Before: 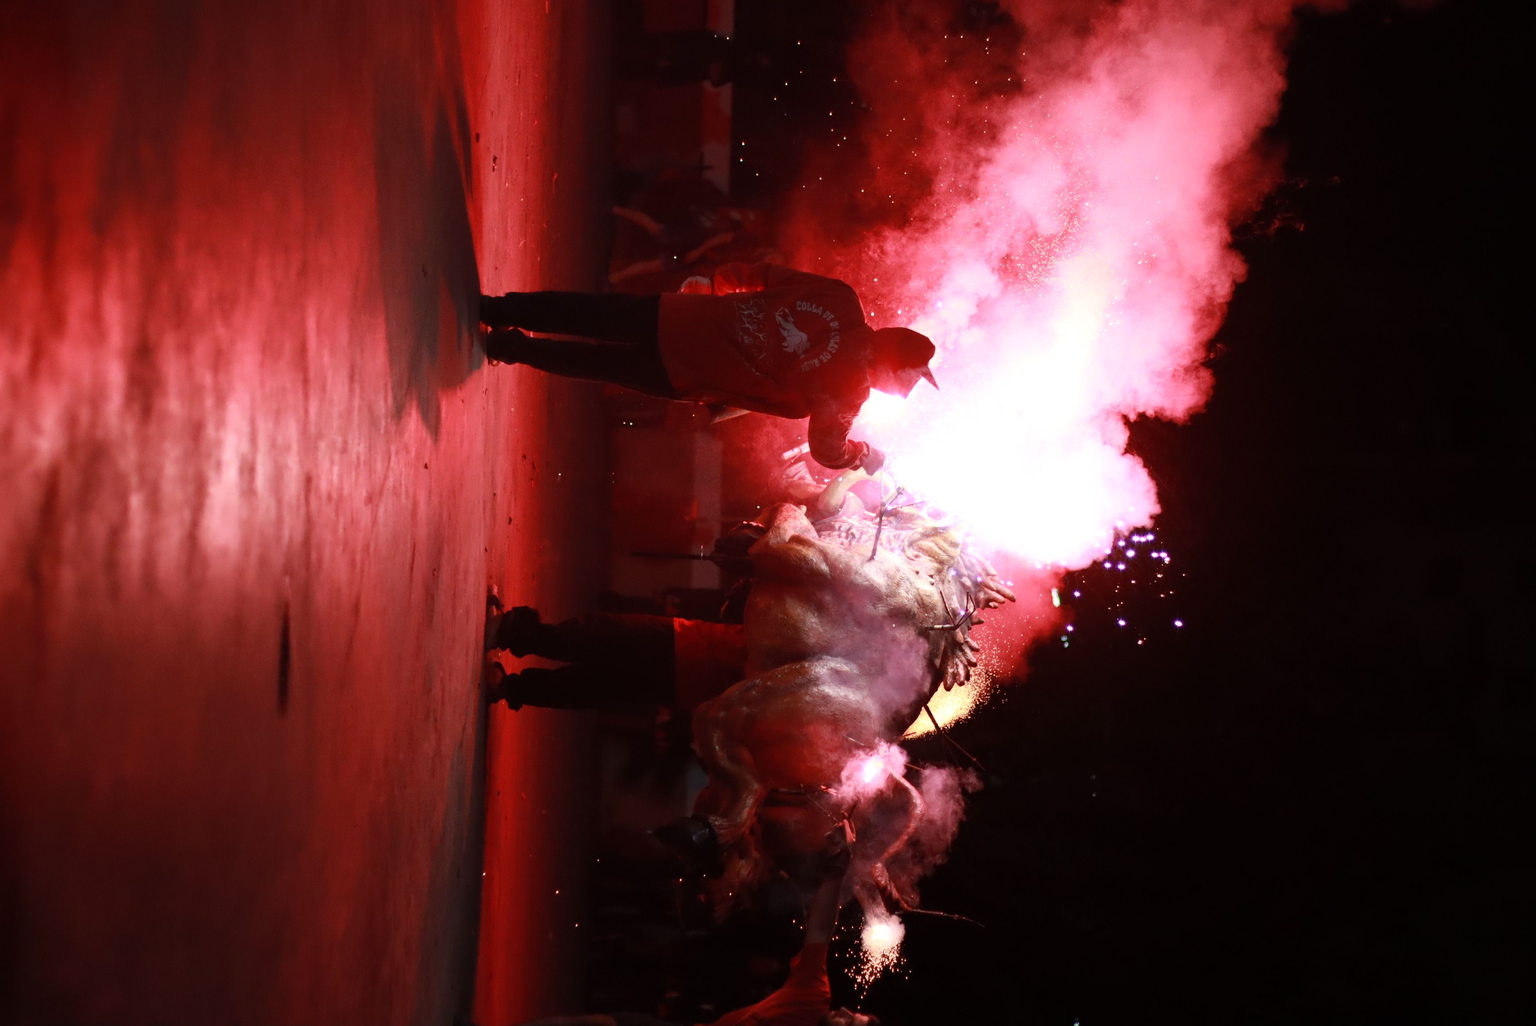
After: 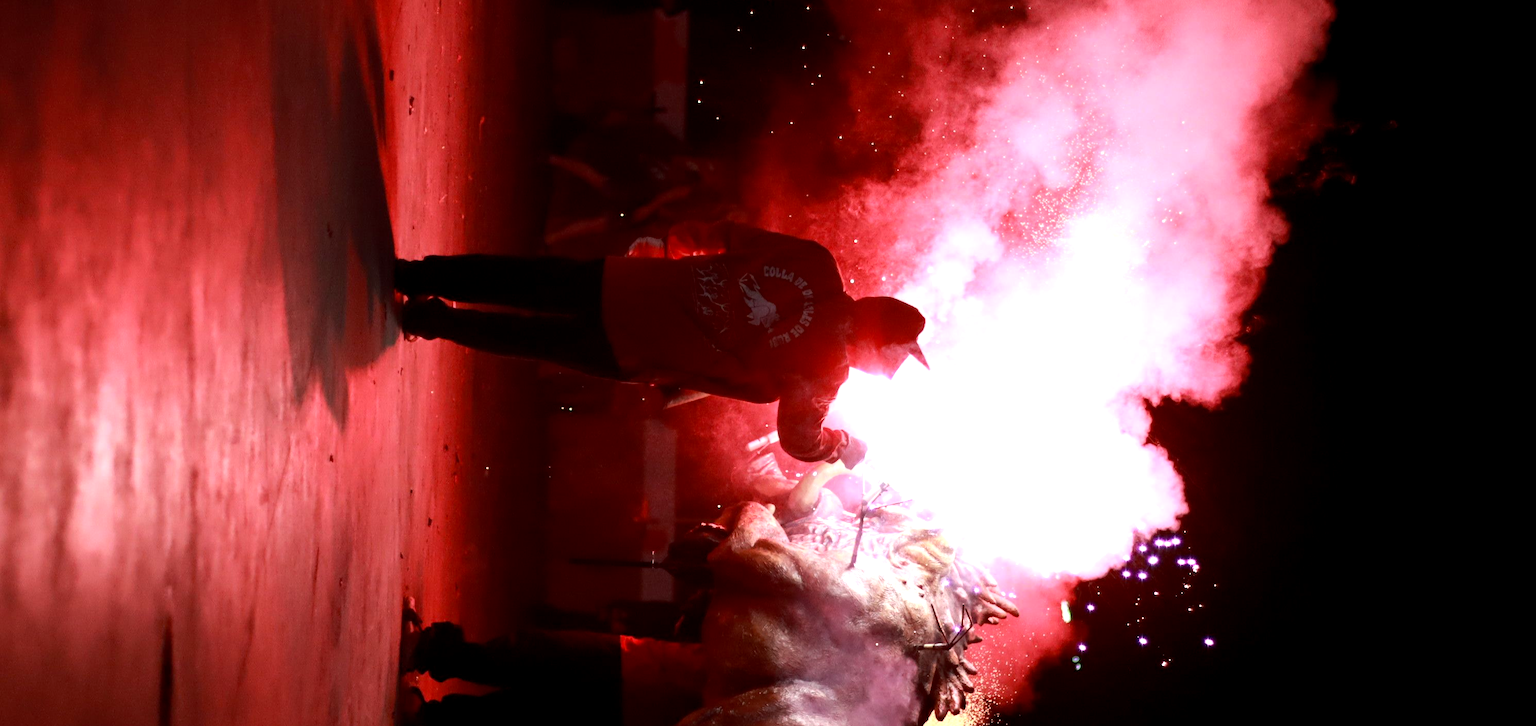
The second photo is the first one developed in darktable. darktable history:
exposure: black level correction 0.004, exposure 0.016 EV, compensate exposure bias true, compensate highlight preservation false
crop and rotate: left 9.252%, top 7.181%, right 4.996%, bottom 32.077%
tone equalizer: -8 EV -0.438 EV, -7 EV -0.411 EV, -6 EV -0.336 EV, -5 EV -0.188 EV, -3 EV 0.25 EV, -2 EV 0.314 EV, -1 EV 0.393 EV, +0 EV 0.428 EV, edges refinement/feathering 500, mask exposure compensation -1.57 EV, preserve details no
